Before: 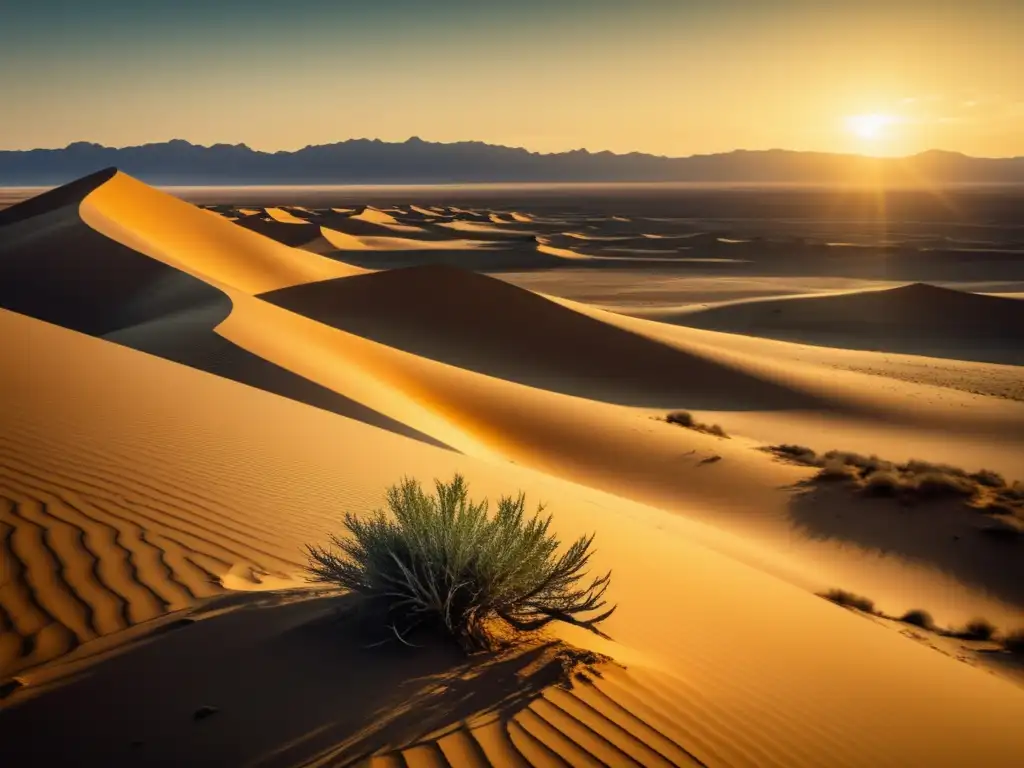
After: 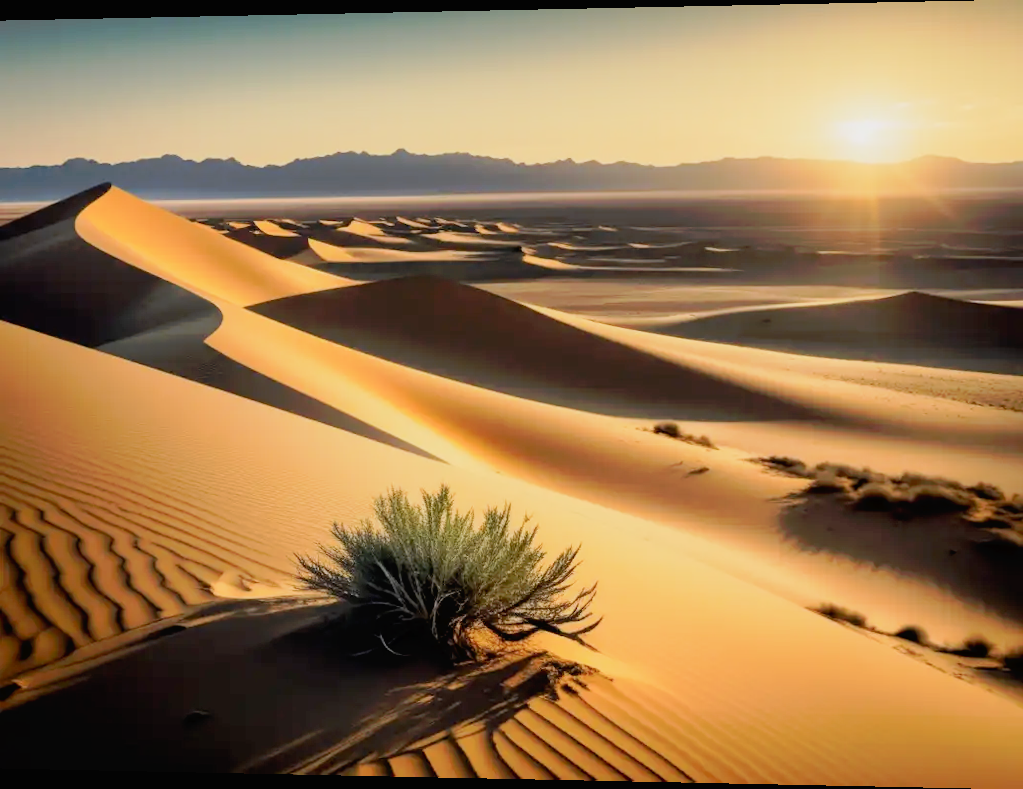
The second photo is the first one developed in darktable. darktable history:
tone curve: curves: ch0 [(0, 0) (0.003, 0.013) (0.011, 0.017) (0.025, 0.035) (0.044, 0.093) (0.069, 0.146) (0.1, 0.179) (0.136, 0.243) (0.177, 0.294) (0.224, 0.332) (0.277, 0.412) (0.335, 0.454) (0.399, 0.531) (0.468, 0.611) (0.543, 0.669) (0.623, 0.738) (0.709, 0.823) (0.801, 0.881) (0.898, 0.951) (1, 1)], preserve colors none
filmic rgb: white relative exposure 3.85 EV, hardness 4.3
rotate and perspective: lens shift (horizontal) -0.055, automatic cropping off
